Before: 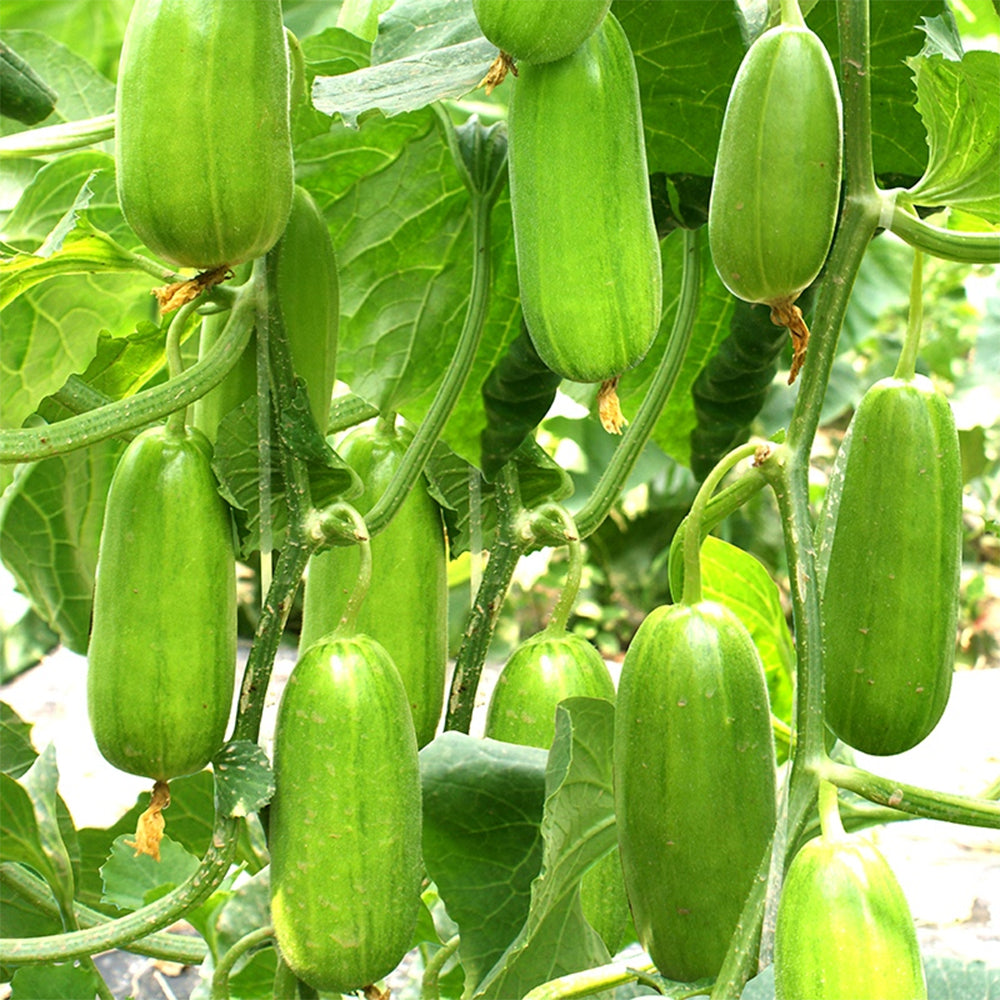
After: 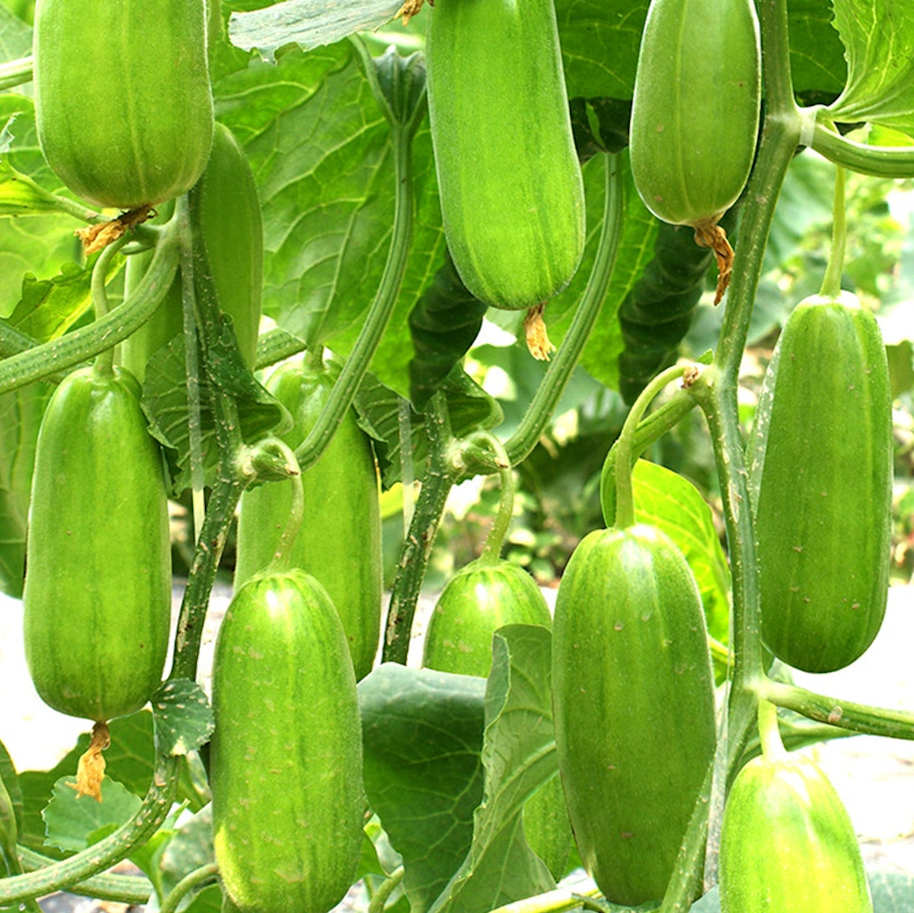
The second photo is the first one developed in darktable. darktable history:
crop and rotate: angle 1.86°, left 5.683%, top 5.705%
